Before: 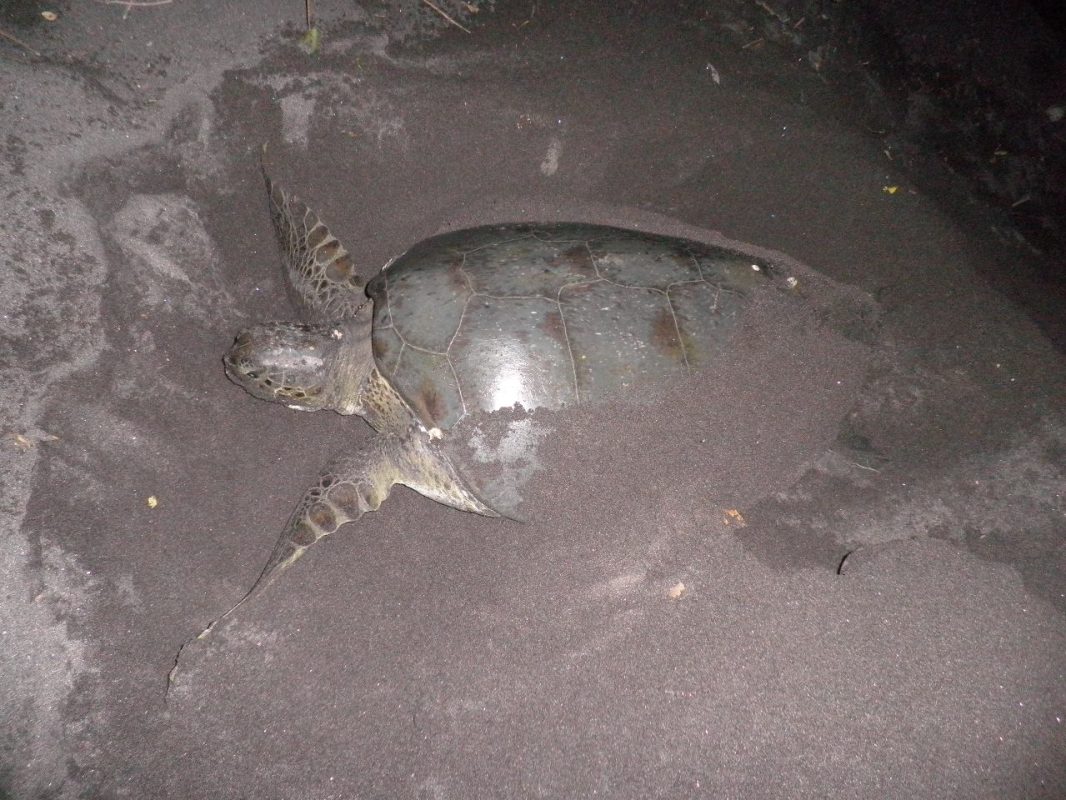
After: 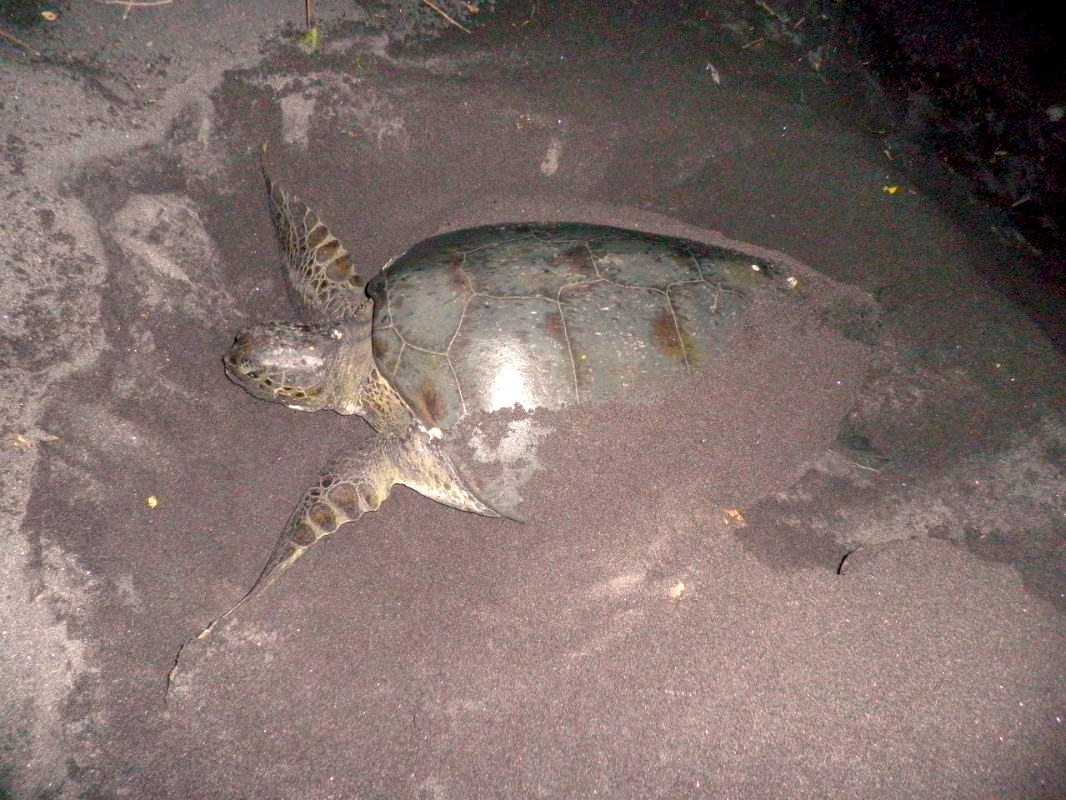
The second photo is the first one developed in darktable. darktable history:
color balance rgb: shadows lift › chroma 3%, shadows lift › hue 240.84°, highlights gain › chroma 3%, highlights gain › hue 73.2°, global offset › luminance -0.5%, perceptual saturation grading › global saturation 20%, perceptual saturation grading › highlights -25%, perceptual saturation grading › shadows 50%, global vibrance 25.26%
exposure: exposure 0.258 EV, compensate highlight preservation false
local contrast: on, module defaults
